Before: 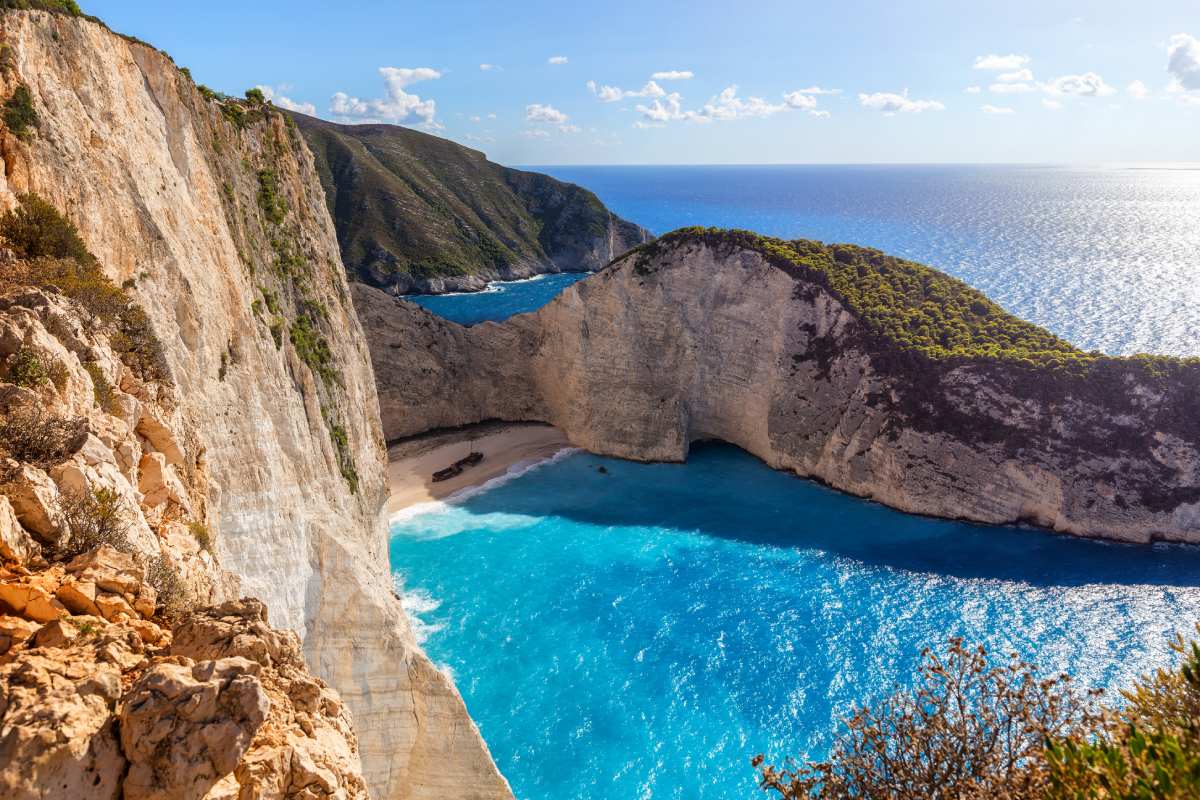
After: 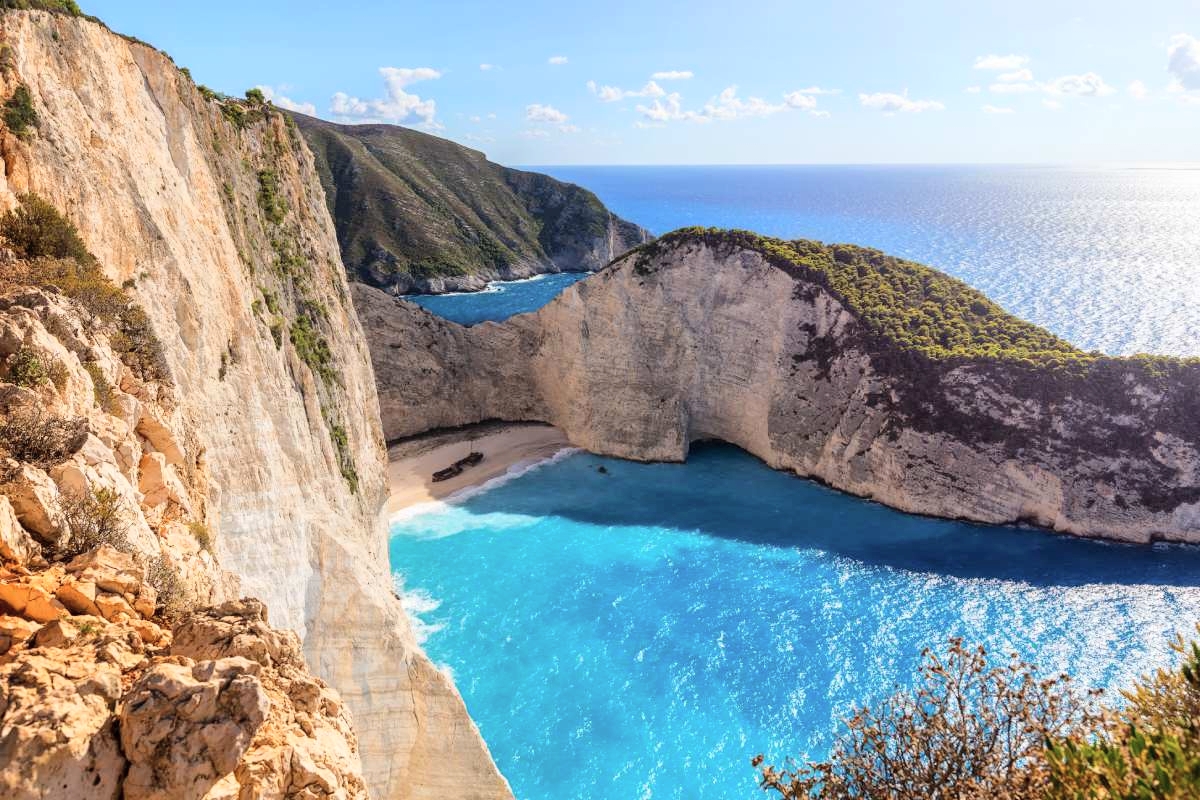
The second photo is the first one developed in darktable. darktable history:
tone curve: curves: ch0 [(0, 0) (0.003, 0.004) (0.011, 0.014) (0.025, 0.032) (0.044, 0.057) (0.069, 0.089) (0.1, 0.128) (0.136, 0.174) (0.177, 0.227) (0.224, 0.287) (0.277, 0.354) (0.335, 0.427) (0.399, 0.507) (0.468, 0.582) (0.543, 0.653) (0.623, 0.726) (0.709, 0.799) (0.801, 0.876) (0.898, 0.937) (1, 1)], color space Lab, independent channels, preserve colors none
